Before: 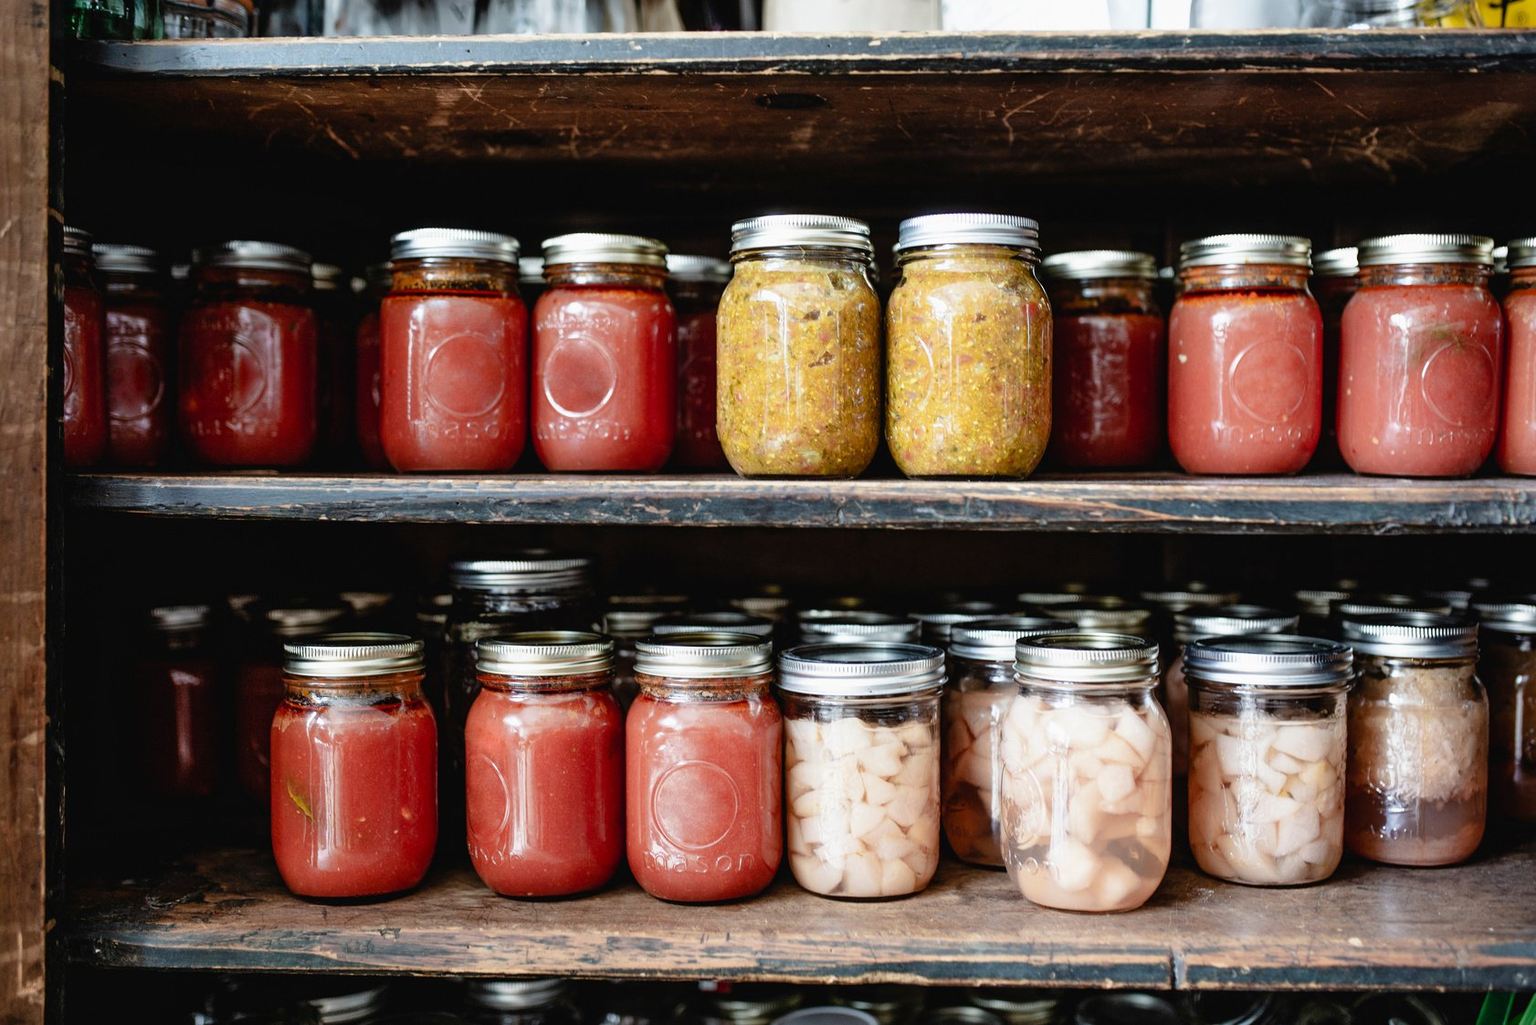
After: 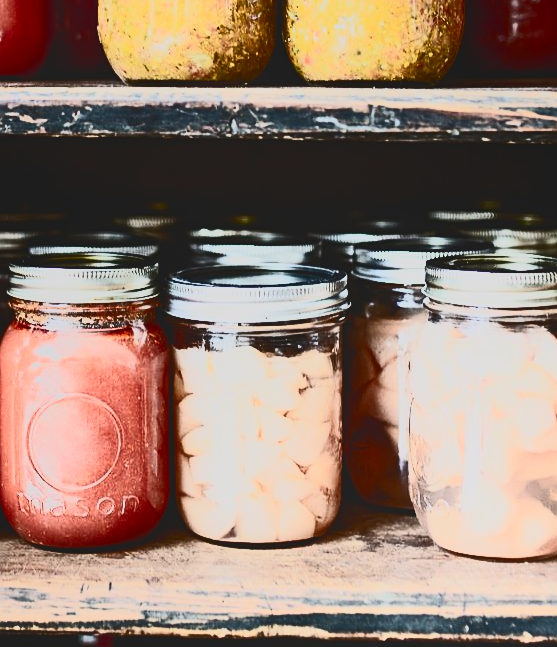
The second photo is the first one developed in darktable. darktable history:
local contrast: detail 70%
crop: left 40.878%, top 39.176%, right 25.993%, bottom 3.081%
contrast brightness saturation: contrast 0.93, brightness 0.2
sharpen: on, module defaults
